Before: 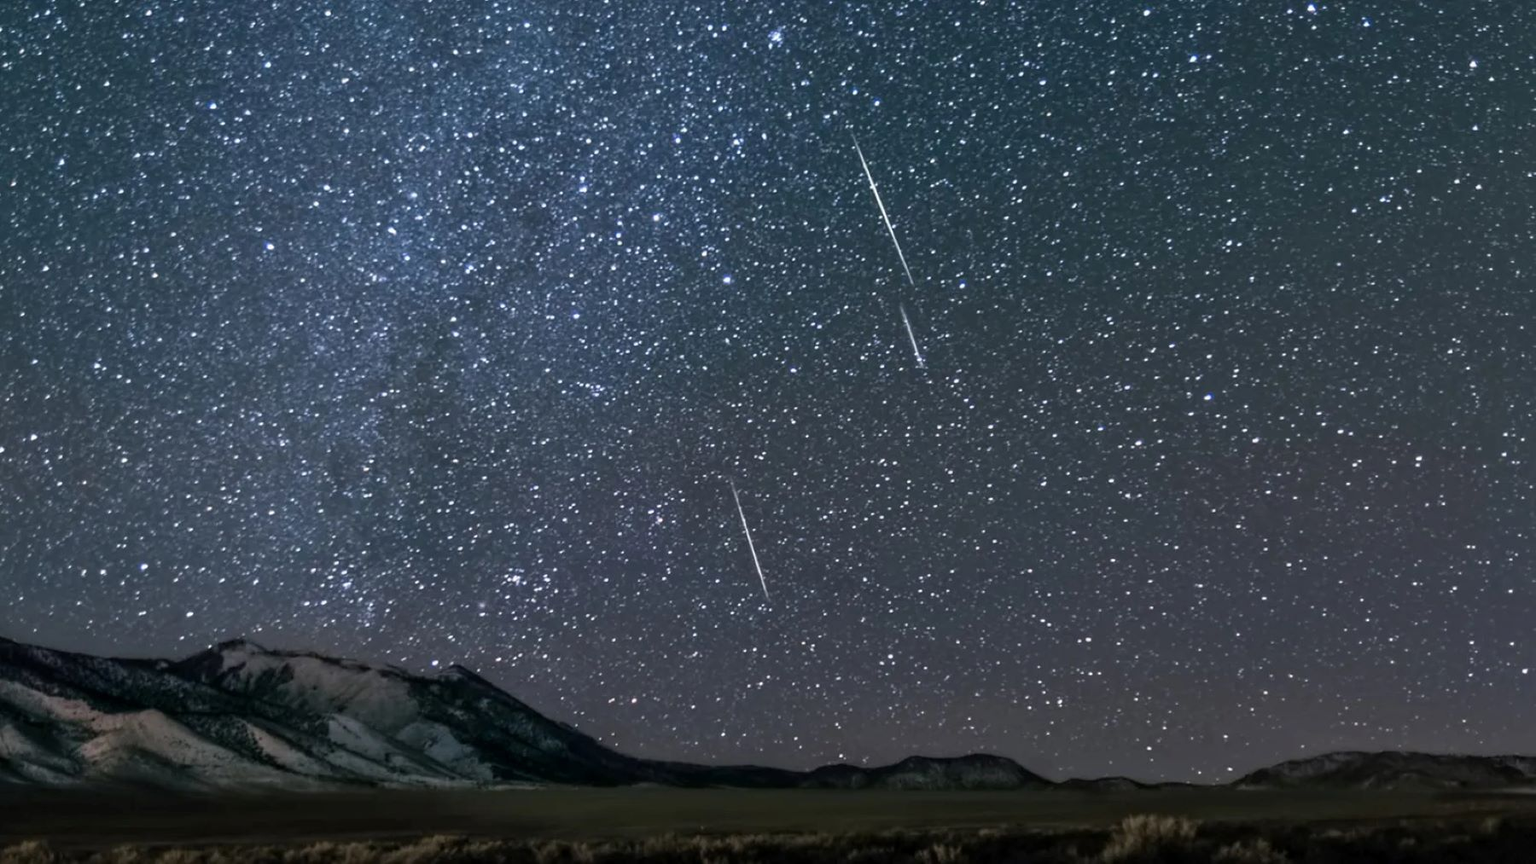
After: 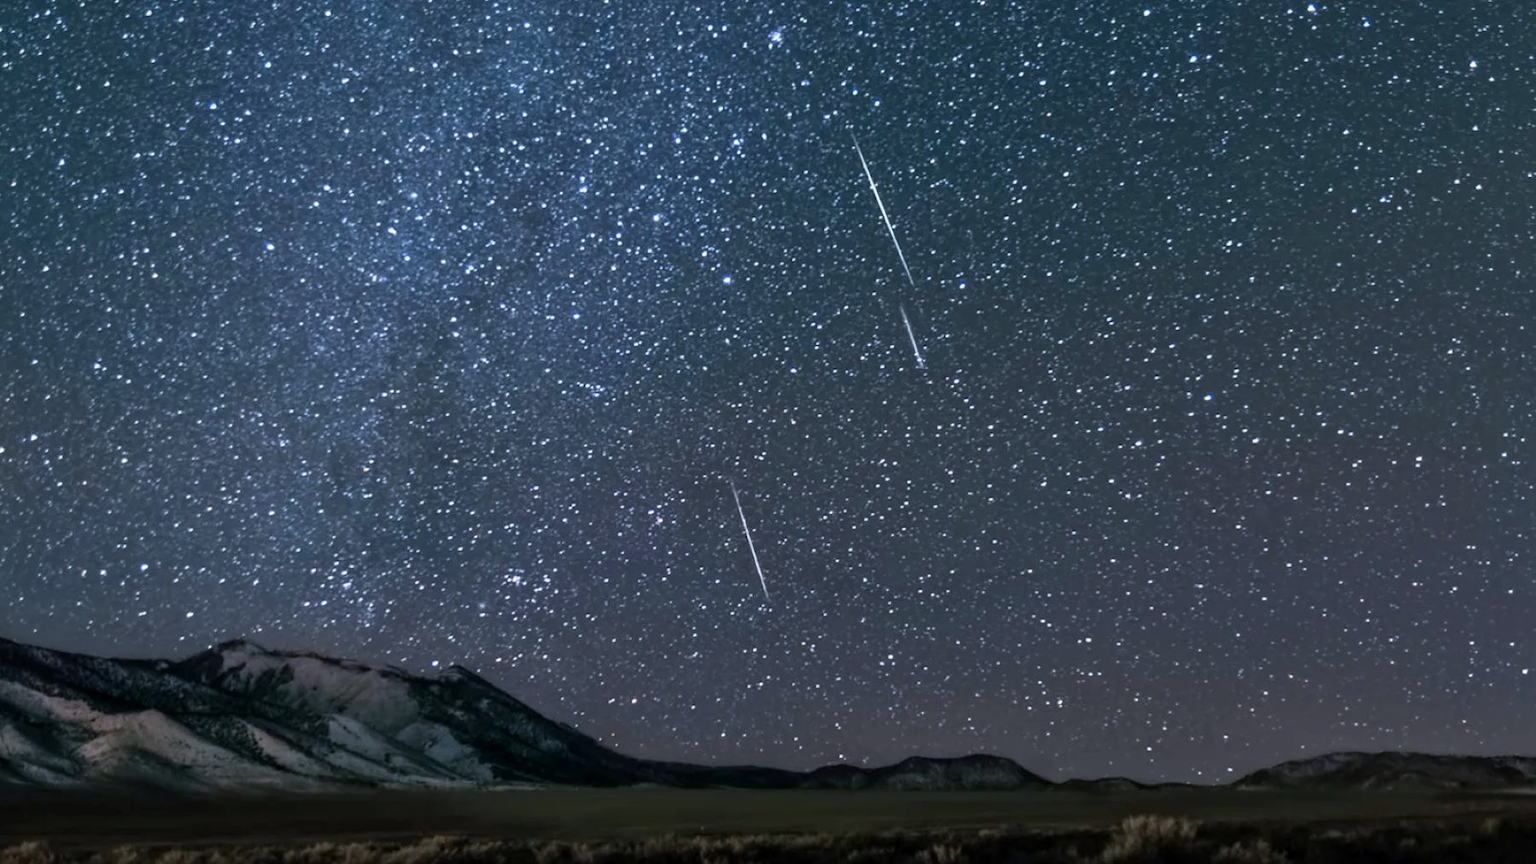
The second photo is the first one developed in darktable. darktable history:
color correction: highlights a* -0.759, highlights b* -9.52
